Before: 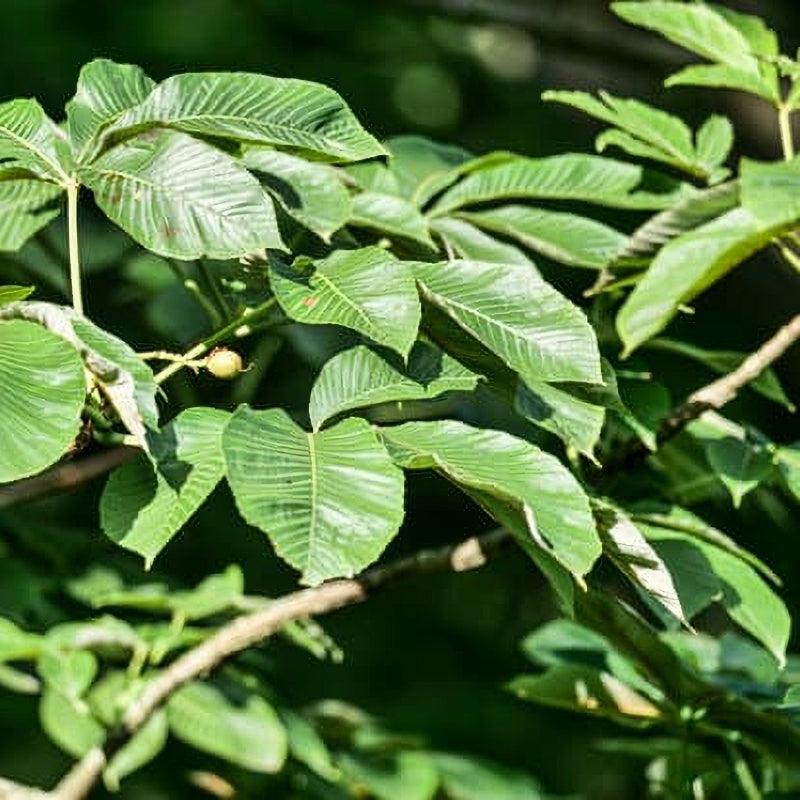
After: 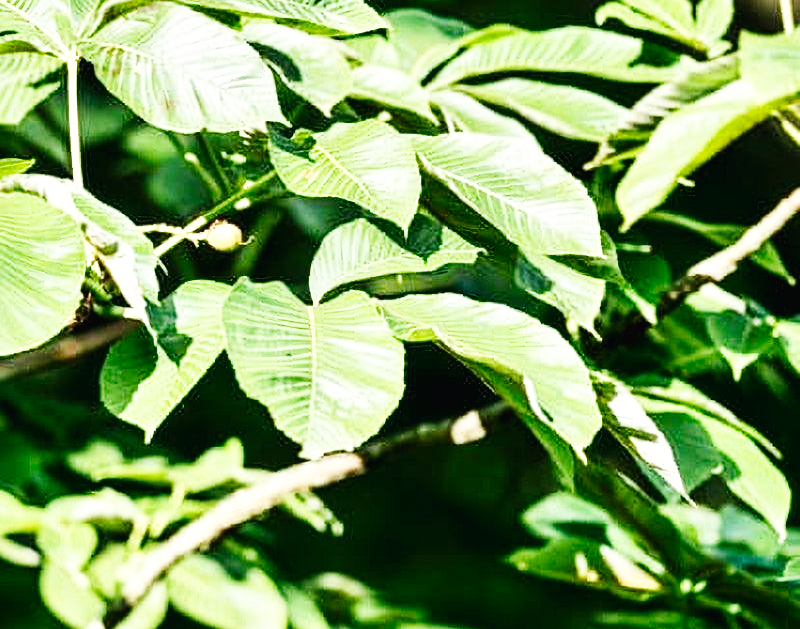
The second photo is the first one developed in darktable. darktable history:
base curve: curves: ch0 [(0, 0.003) (0.001, 0.002) (0.006, 0.004) (0.02, 0.022) (0.048, 0.086) (0.094, 0.234) (0.162, 0.431) (0.258, 0.629) (0.385, 0.8) (0.548, 0.918) (0.751, 0.988) (1, 1)], preserve colors none
crop and rotate: top 15.967%, bottom 5.388%
